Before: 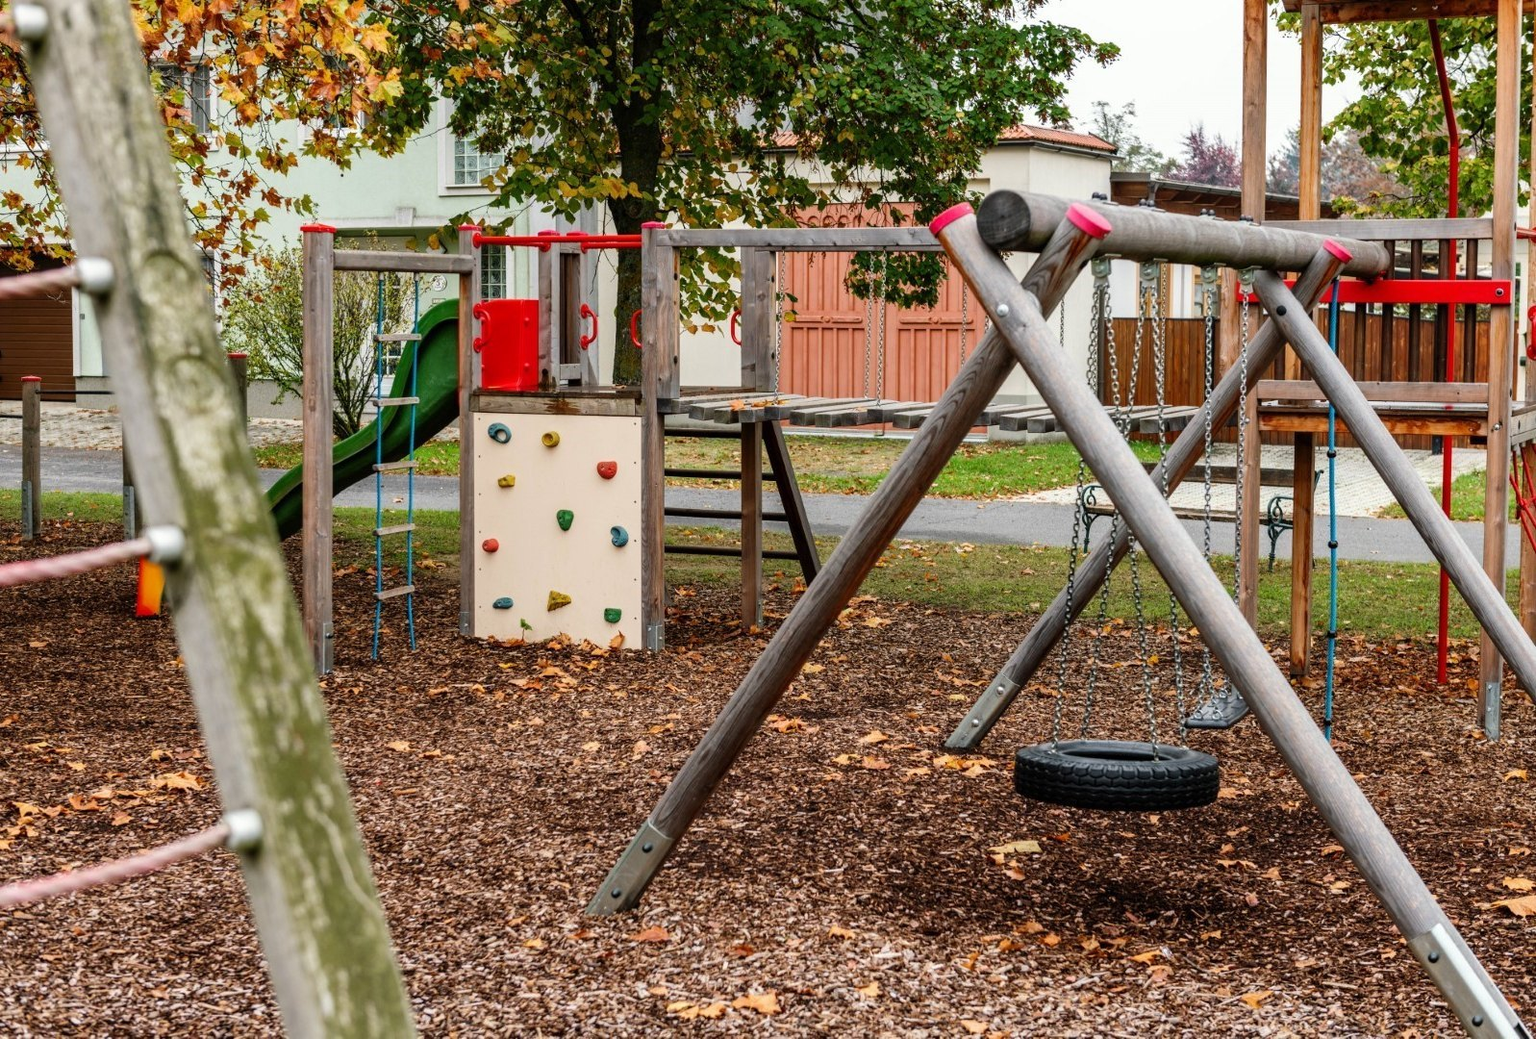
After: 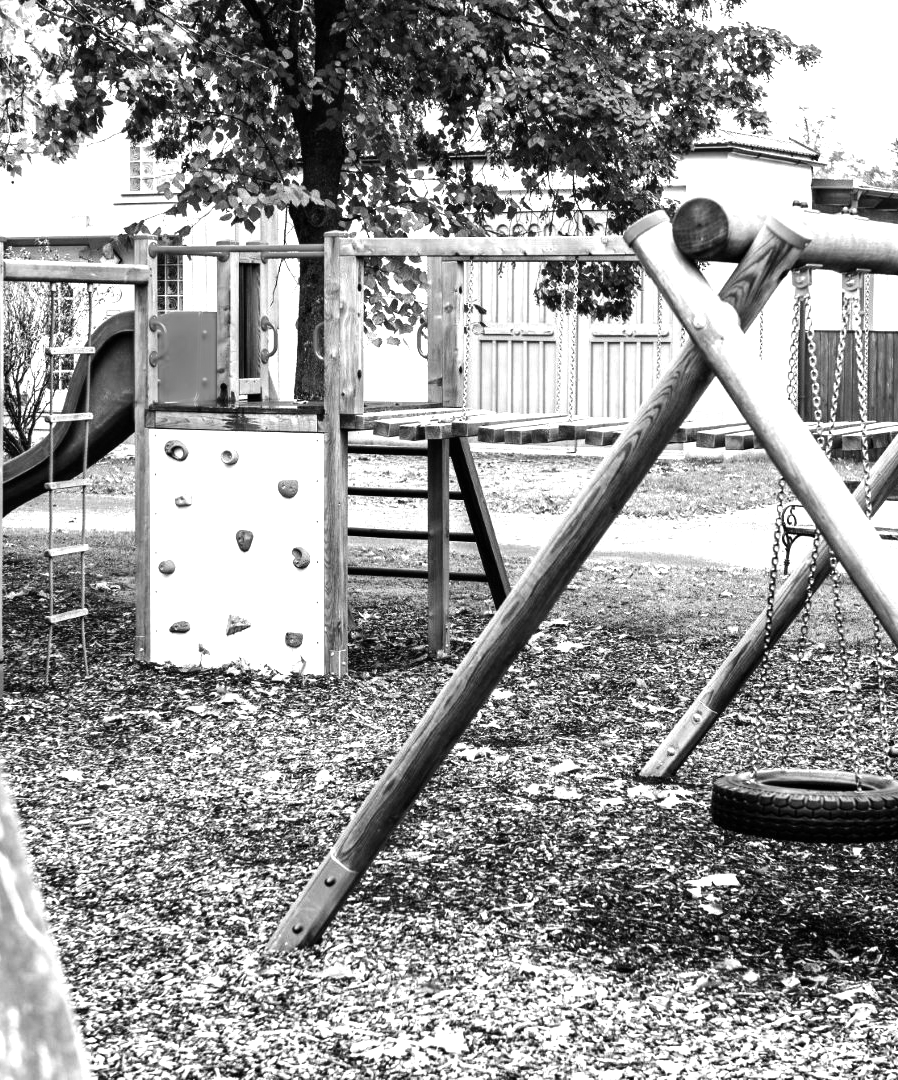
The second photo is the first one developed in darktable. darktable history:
color balance rgb: linear chroma grading › global chroma 10%, global vibrance 10%, contrast 15%, saturation formula JzAzBz (2021)
exposure: black level correction 0, exposure 1 EV, compensate highlight preservation false
white balance: red 0.98, blue 1.034
color balance: contrast fulcrum 17.78%
crop: left 21.496%, right 22.254%
tone equalizer: -8 EV -0.417 EV, -7 EV -0.389 EV, -6 EV -0.333 EV, -5 EV -0.222 EV, -3 EV 0.222 EV, -2 EV 0.333 EV, -1 EV 0.389 EV, +0 EV 0.417 EV, edges refinement/feathering 500, mask exposure compensation -1.57 EV, preserve details no
monochrome: a 26.22, b 42.67, size 0.8
